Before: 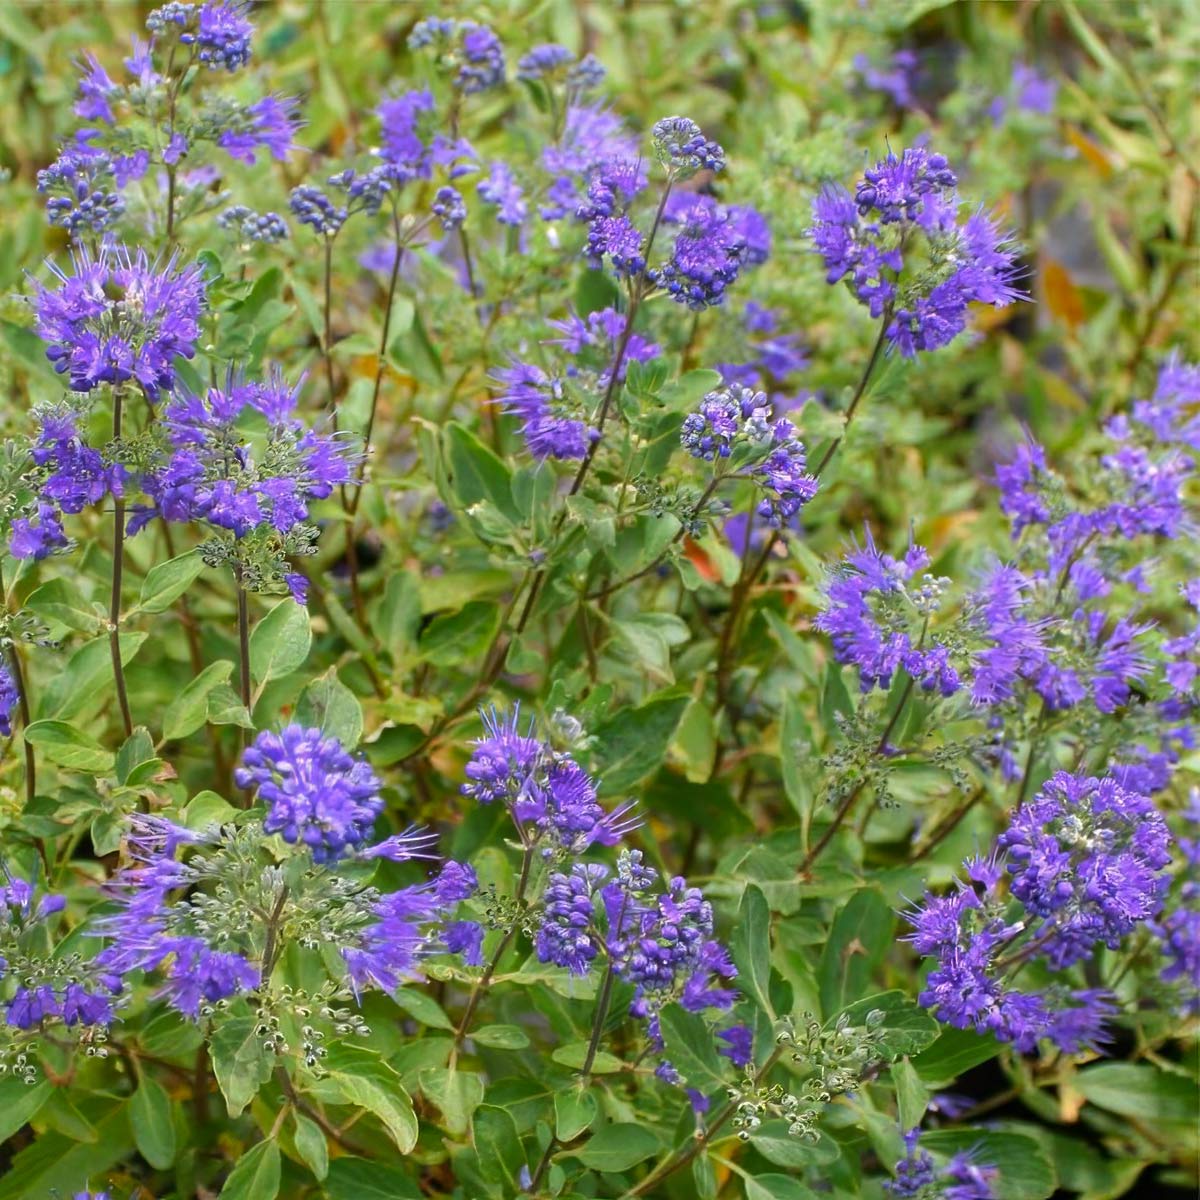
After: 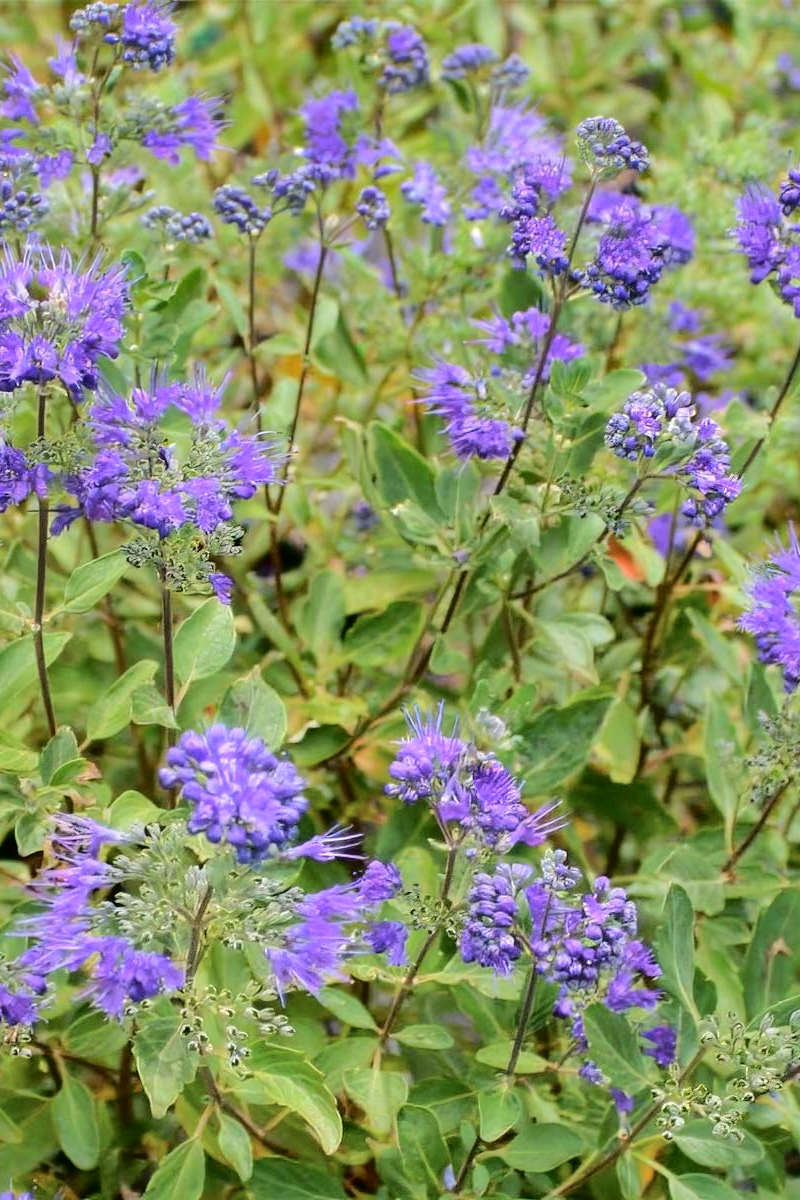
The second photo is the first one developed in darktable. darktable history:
tone curve: curves: ch0 [(0, 0) (0.003, 0.013) (0.011, 0.012) (0.025, 0.011) (0.044, 0.016) (0.069, 0.029) (0.1, 0.045) (0.136, 0.074) (0.177, 0.123) (0.224, 0.207) (0.277, 0.313) (0.335, 0.414) (0.399, 0.509) (0.468, 0.599) (0.543, 0.663) (0.623, 0.728) (0.709, 0.79) (0.801, 0.854) (0.898, 0.925) (1, 1)], color space Lab, independent channels, preserve colors none
crop and rotate: left 6.406%, right 26.926%
shadows and highlights: shadows 30.7, highlights -62.47, soften with gaussian
